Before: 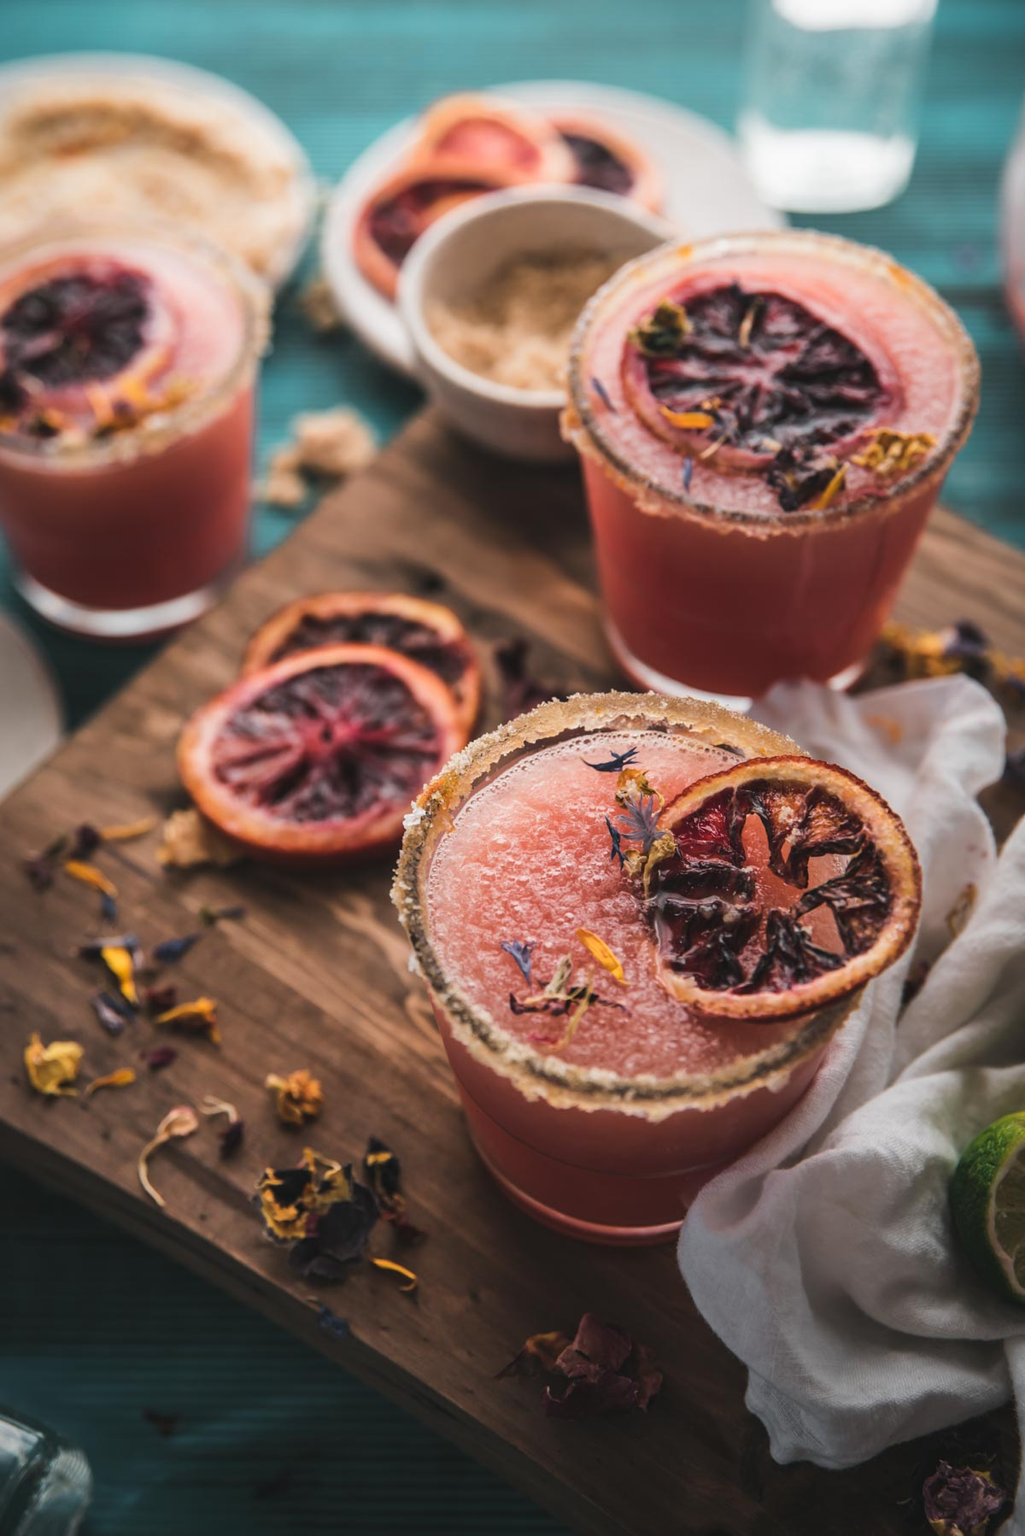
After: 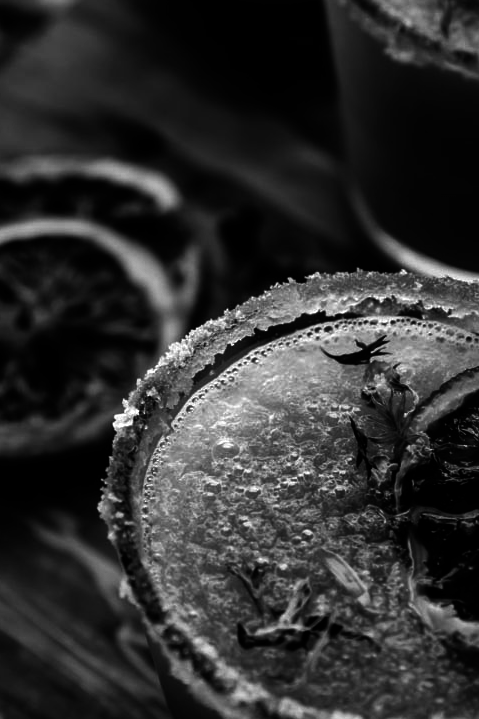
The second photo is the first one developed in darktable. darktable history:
contrast brightness saturation: contrast 0.02, brightness -1, saturation -1
tone equalizer: -8 EV -0.417 EV, -7 EV -0.389 EV, -6 EV -0.333 EV, -5 EV -0.222 EV, -3 EV 0.222 EV, -2 EV 0.333 EV, -1 EV 0.389 EV, +0 EV 0.417 EV, edges refinement/feathering 500, mask exposure compensation -1.57 EV, preserve details no
color zones: curves: ch0 [(0, 0.425) (0.143, 0.422) (0.286, 0.42) (0.429, 0.419) (0.571, 0.419) (0.714, 0.42) (0.857, 0.422) (1, 0.425)]; ch1 [(0, 0.666) (0.143, 0.669) (0.286, 0.671) (0.429, 0.67) (0.571, 0.67) (0.714, 0.67) (0.857, 0.67) (1, 0.666)]
crop: left 30%, top 30%, right 30%, bottom 30%
white balance: red 0.983, blue 1.036
